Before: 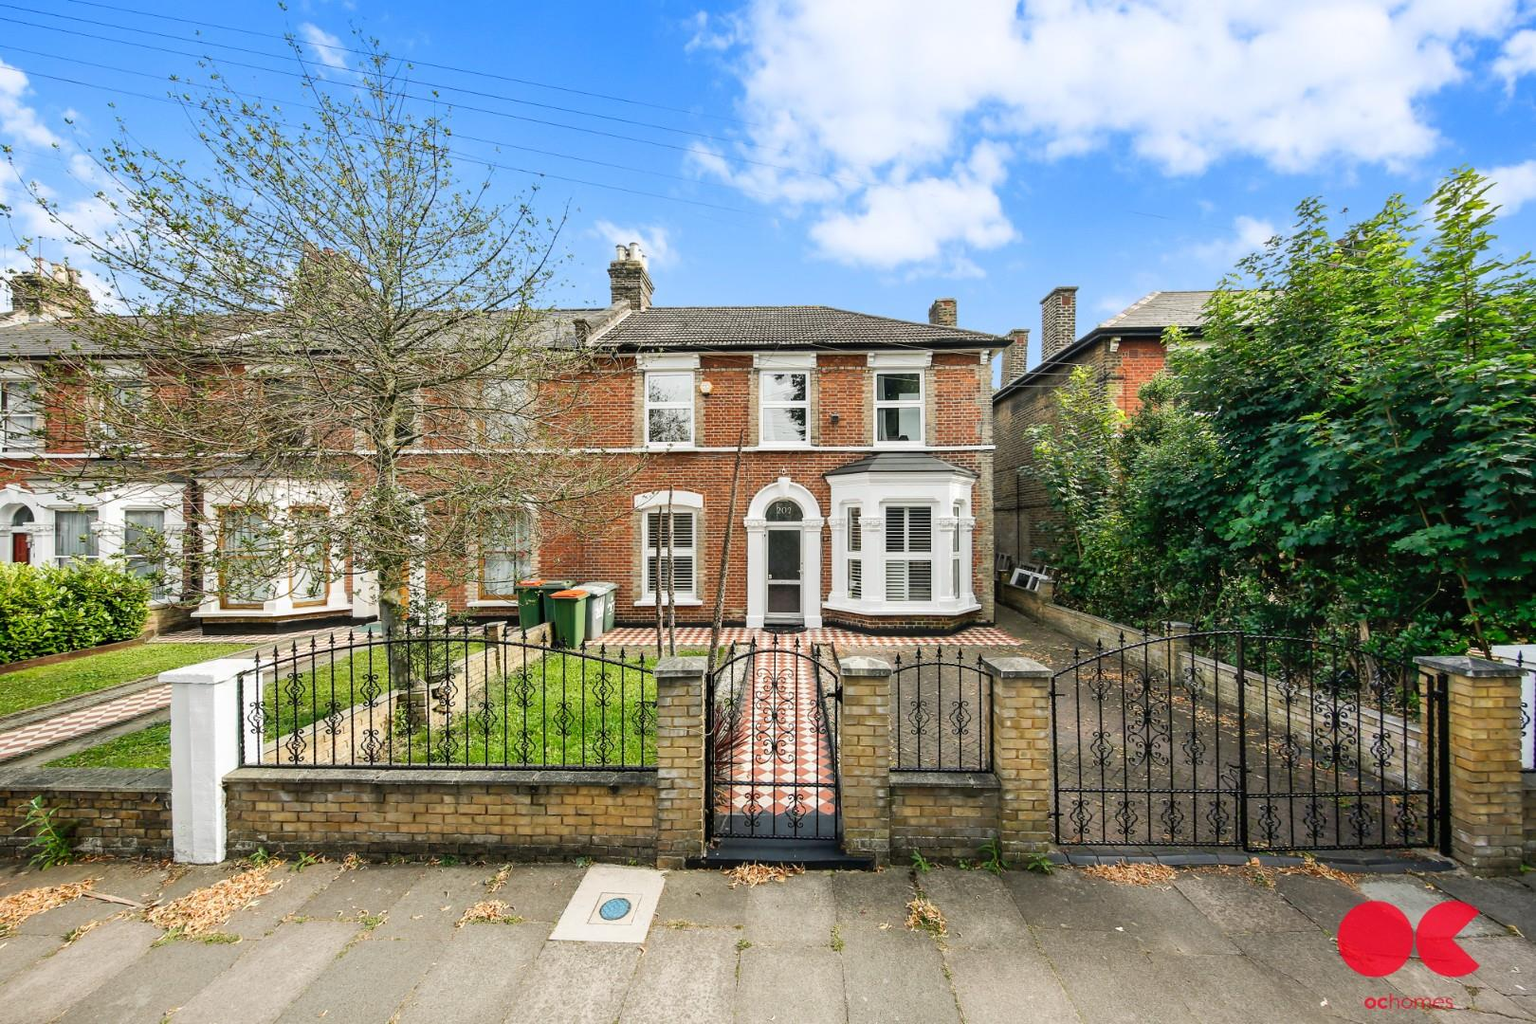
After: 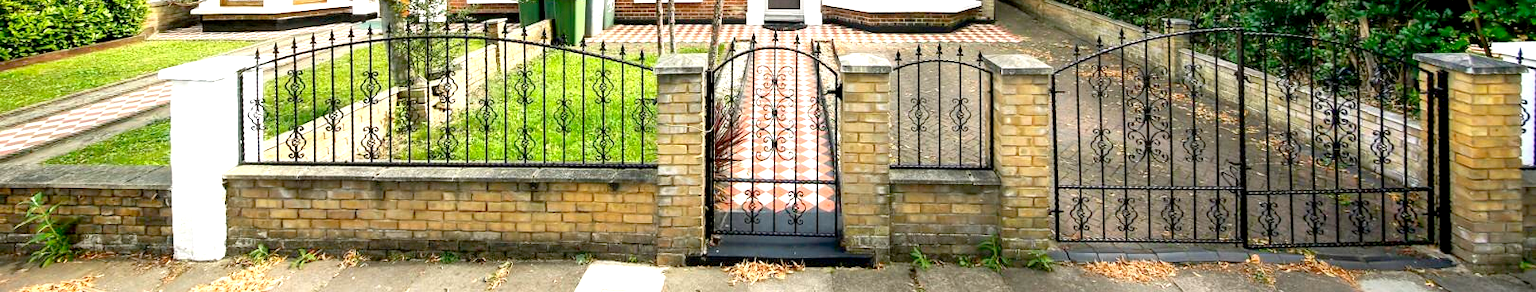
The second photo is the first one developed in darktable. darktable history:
crop and rotate: top 58.923%, bottom 12.433%
exposure: black level correction 0.008, exposure 0.976 EV, compensate highlight preservation false
contrast equalizer: octaves 7, y [[0.46, 0.454, 0.451, 0.451, 0.455, 0.46], [0.5 ×6], [0.5 ×6], [0 ×6], [0 ×6]]
